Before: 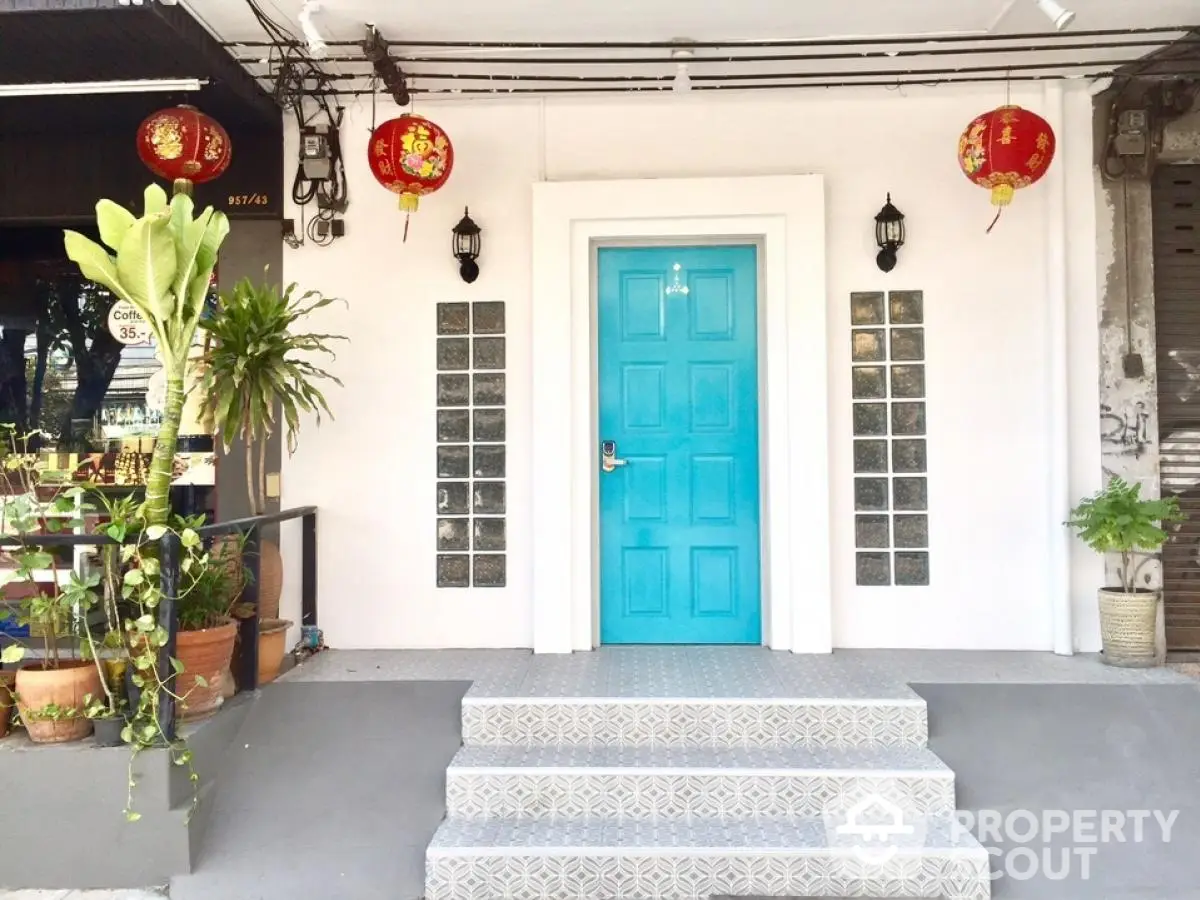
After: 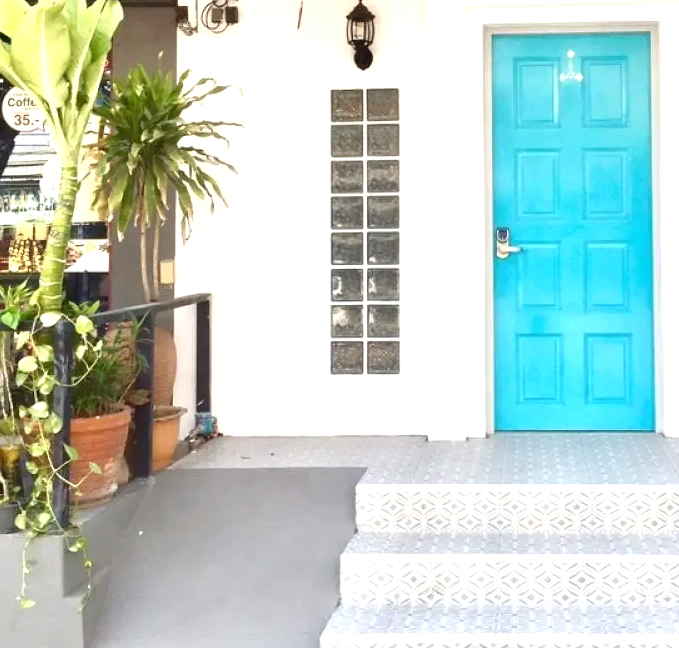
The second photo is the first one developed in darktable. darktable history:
exposure: black level correction 0, exposure 0.499 EV, compensate exposure bias true, compensate highlight preservation false
crop: left 8.836%, top 23.75%, right 34.513%, bottom 4.151%
